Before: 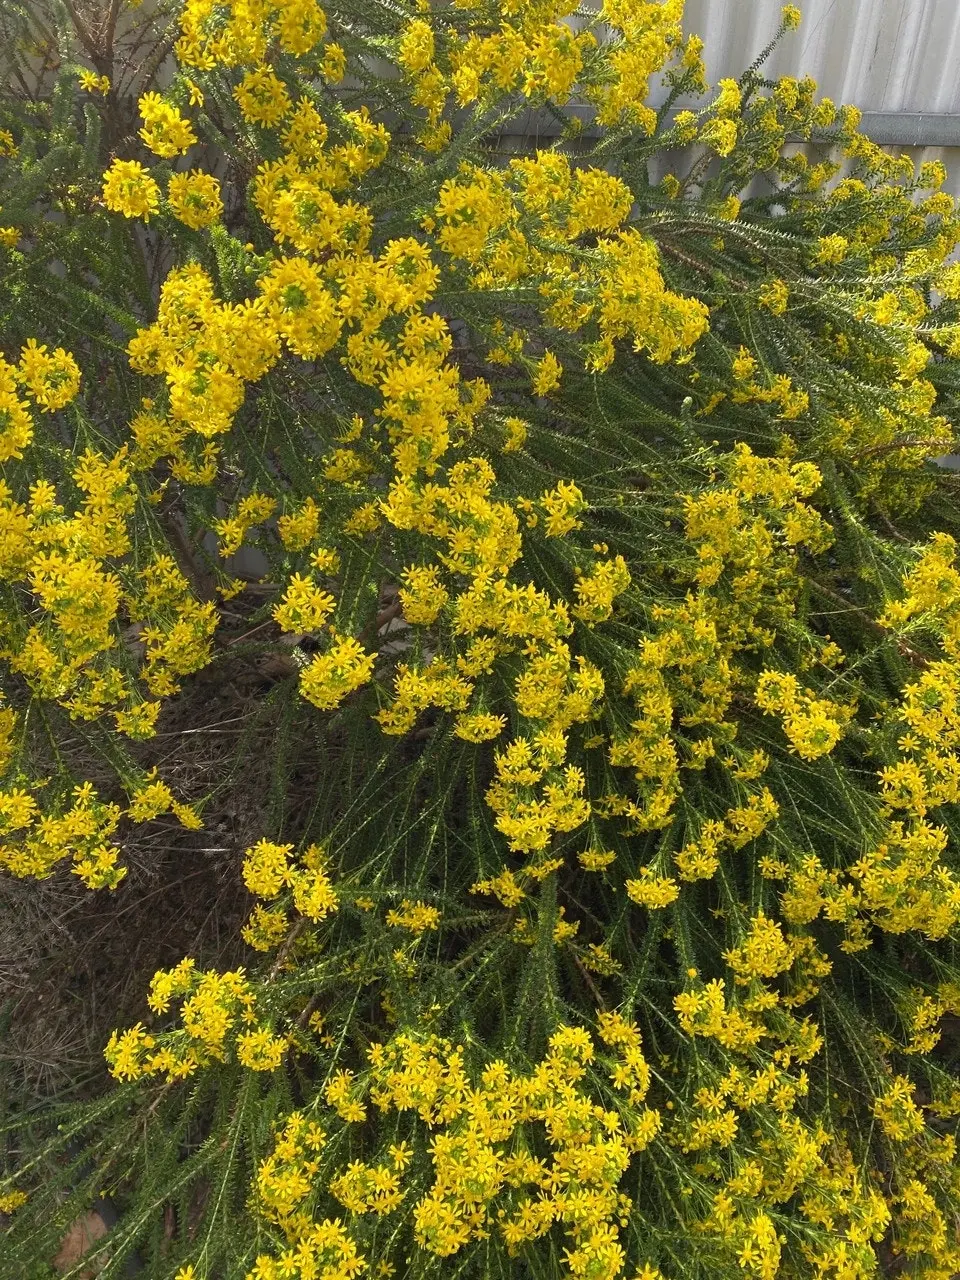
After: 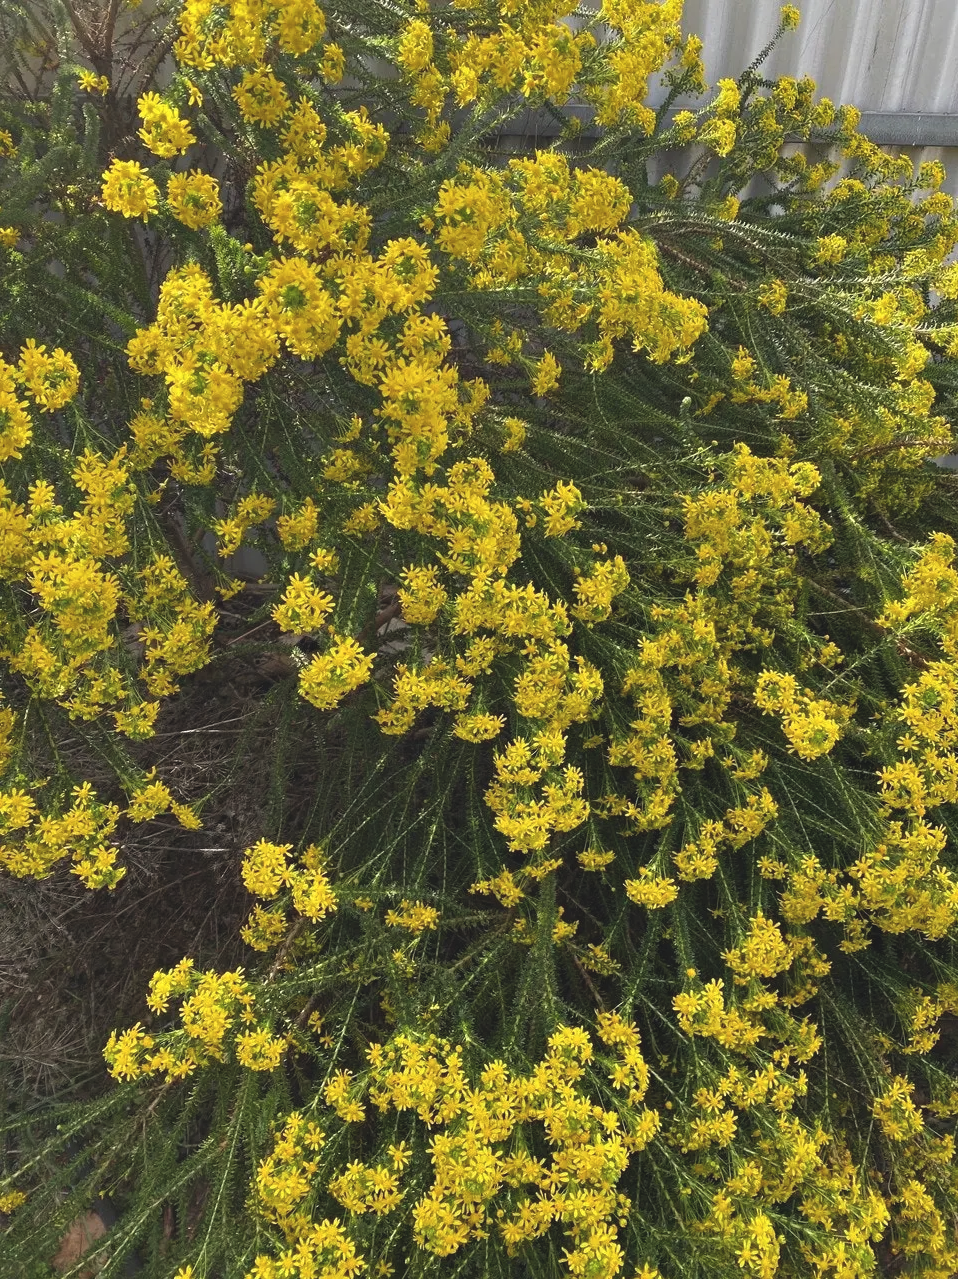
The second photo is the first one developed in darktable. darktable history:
exposure: black level correction -0.014, exposure -0.193 EV, compensate highlight preservation false
crop and rotate: left 0.126%
contrast equalizer: octaves 7, y [[0.6 ×6], [0.55 ×6], [0 ×6], [0 ×6], [0 ×6]], mix 0.3
